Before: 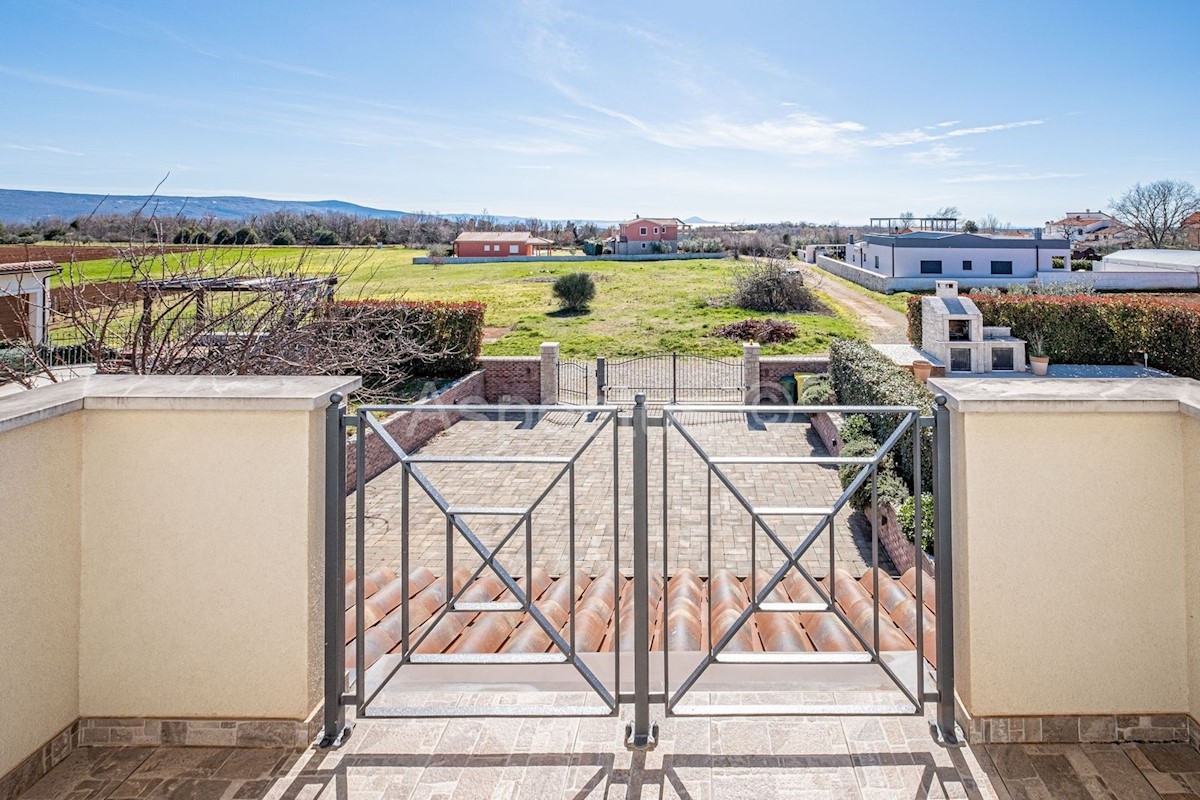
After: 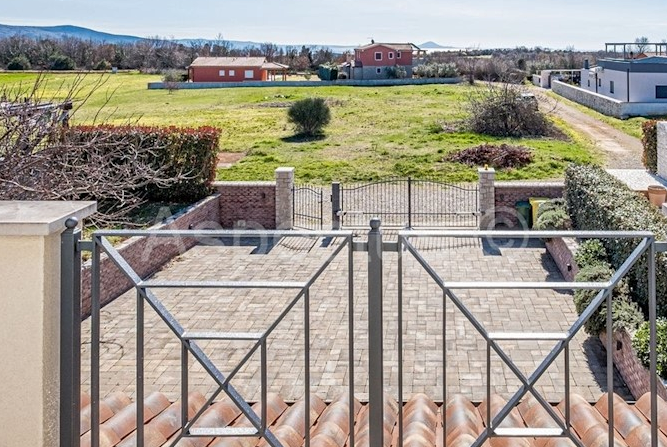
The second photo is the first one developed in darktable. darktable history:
shadows and highlights: shadows 60.76, soften with gaussian
crop and rotate: left 22.089%, top 21.959%, right 22.285%, bottom 22.146%
